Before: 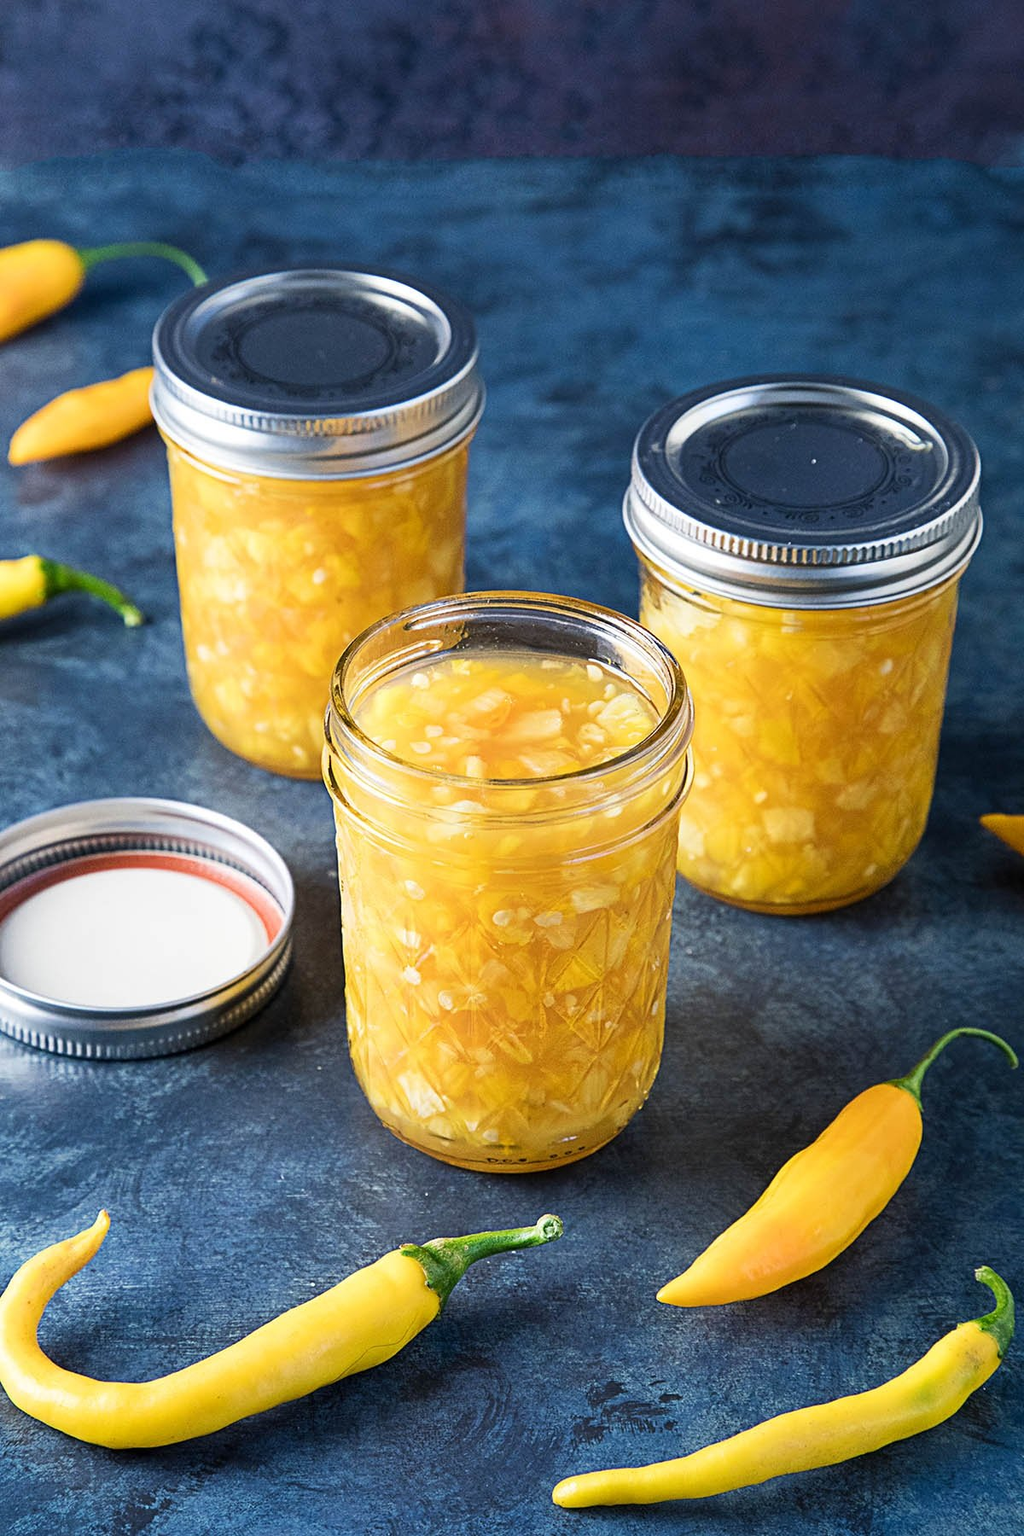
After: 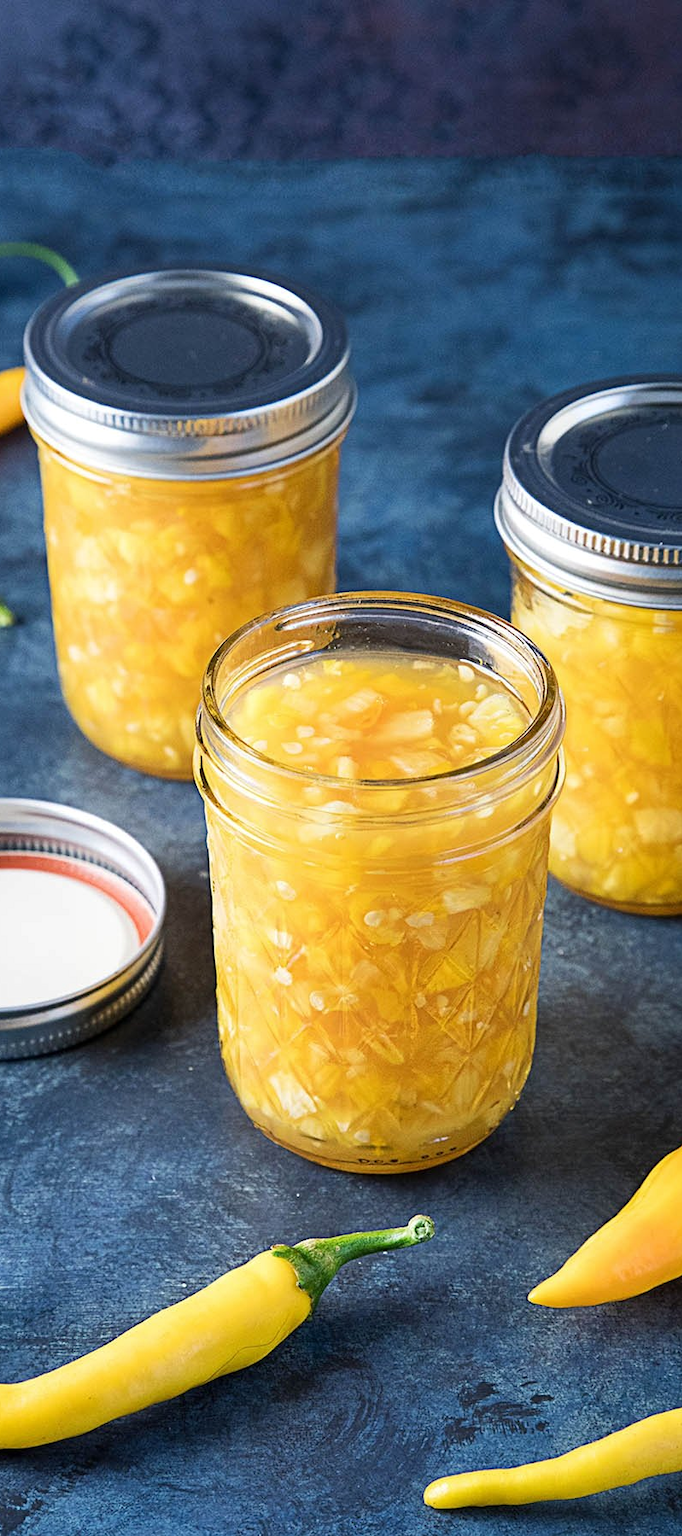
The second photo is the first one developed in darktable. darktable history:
crop and rotate: left 12.619%, right 20.745%
tone equalizer: edges refinement/feathering 500, mask exposure compensation -1.57 EV, preserve details no
